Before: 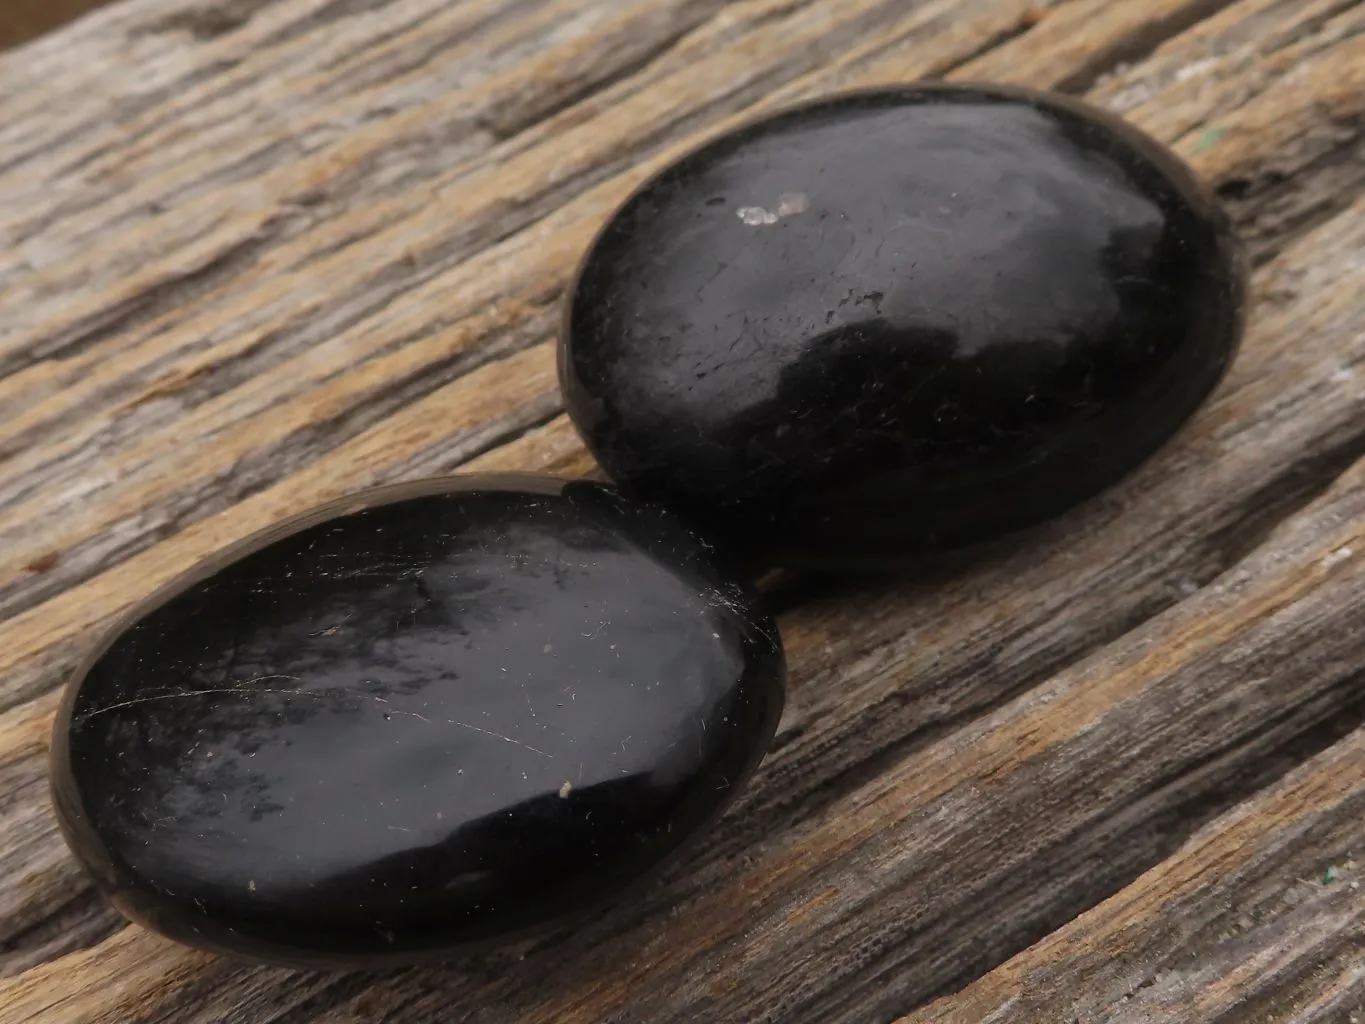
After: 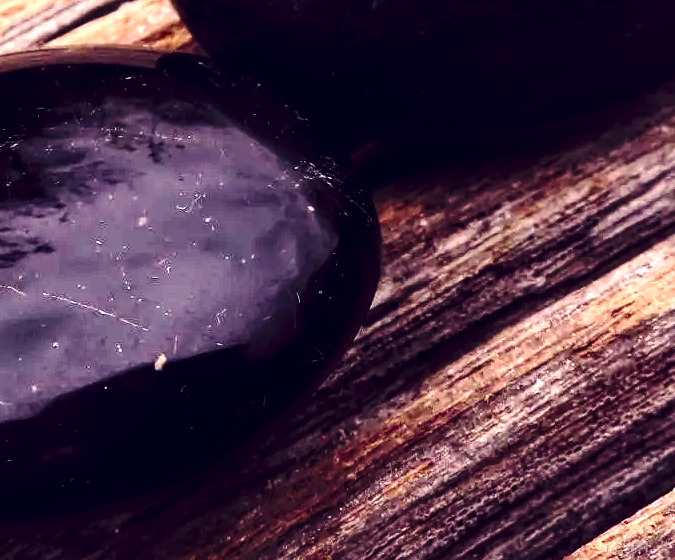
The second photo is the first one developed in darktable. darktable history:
contrast brightness saturation: contrast 0.18, saturation 0.3
local contrast: highlights 100%, shadows 100%, detail 200%, midtone range 0.2
crop: left 29.672%, top 41.786%, right 20.851%, bottom 3.487%
color balance rgb: shadows lift › chroma 2%, shadows lift › hue 135.47°, highlights gain › chroma 2%, highlights gain › hue 291.01°, global offset › luminance 0.5%, perceptual saturation grading › global saturation -10.8%, perceptual saturation grading › highlights -26.83%, perceptual saturation grading › shadows 21.25%, perceptual brilliance grading › highlights 17.77%, perceptual brilliance grading › mid-tones 31.71%, perceptual brilliance grading › shadows -31.01%, global vibrance 24.91%
white balance: emerald 1
base curve: curves: ch0 [(0, 0) (0.036, 0.037) (0.121, 0.228) (0.46, 0.76) (0.859, 0.983) (1, 1)], preserve colors none
color balance: lift [1.001, 0.997, 0.99, 1.01], gamma [1.007, 1, 0.975, 1.025], gain [1, 1.065, 1.052, 0.935], contrast 13.25%
